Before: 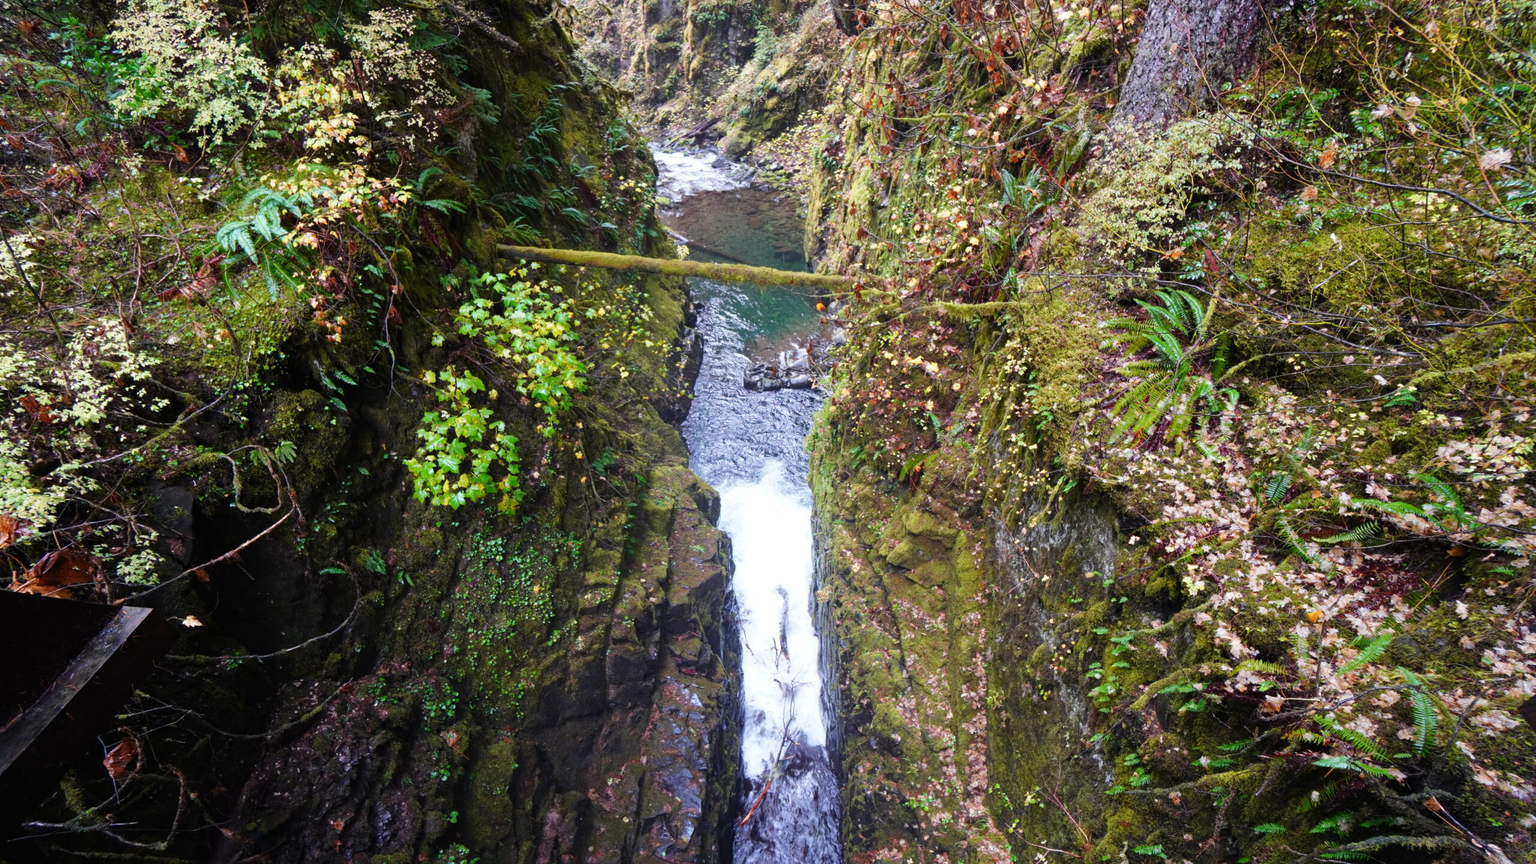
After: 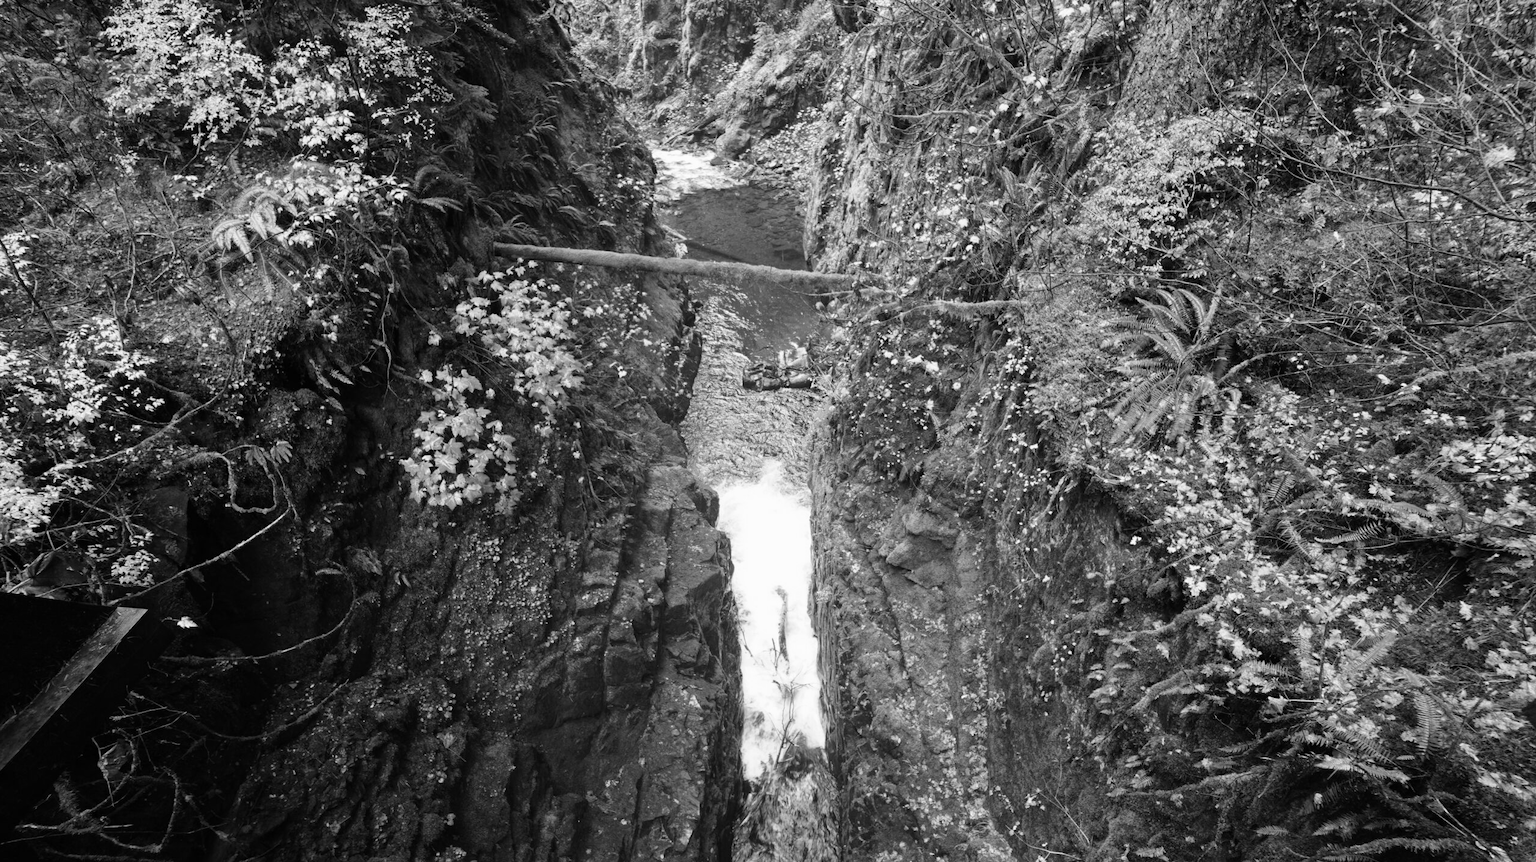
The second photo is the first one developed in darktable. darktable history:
white balance: red 0.925, blue 1.046
color zones: curves: ch1 [(0.25, 0.61) (0.75, 0.248)]
crop: left 0.434%, top 0.485%, right 0.244%, bottom 0.386%
monochrome: on, module defaults
